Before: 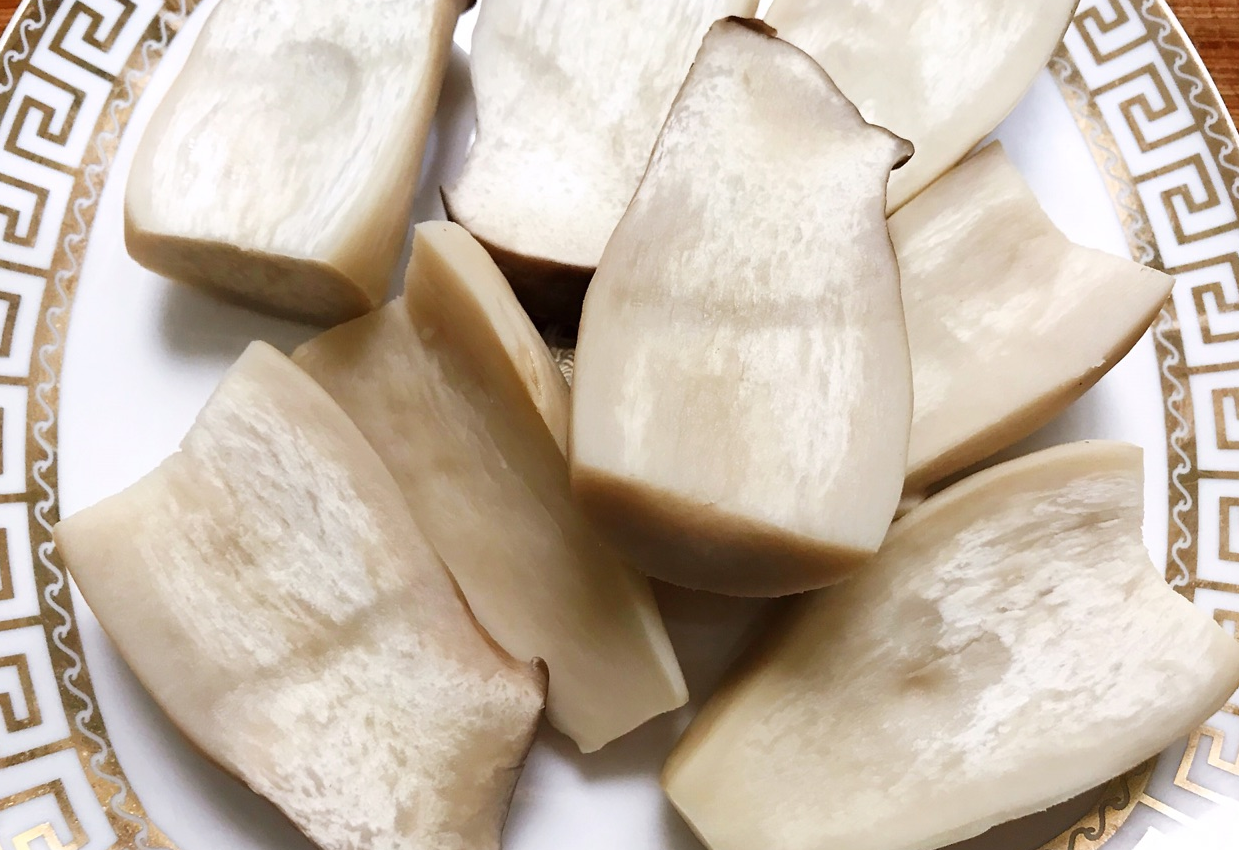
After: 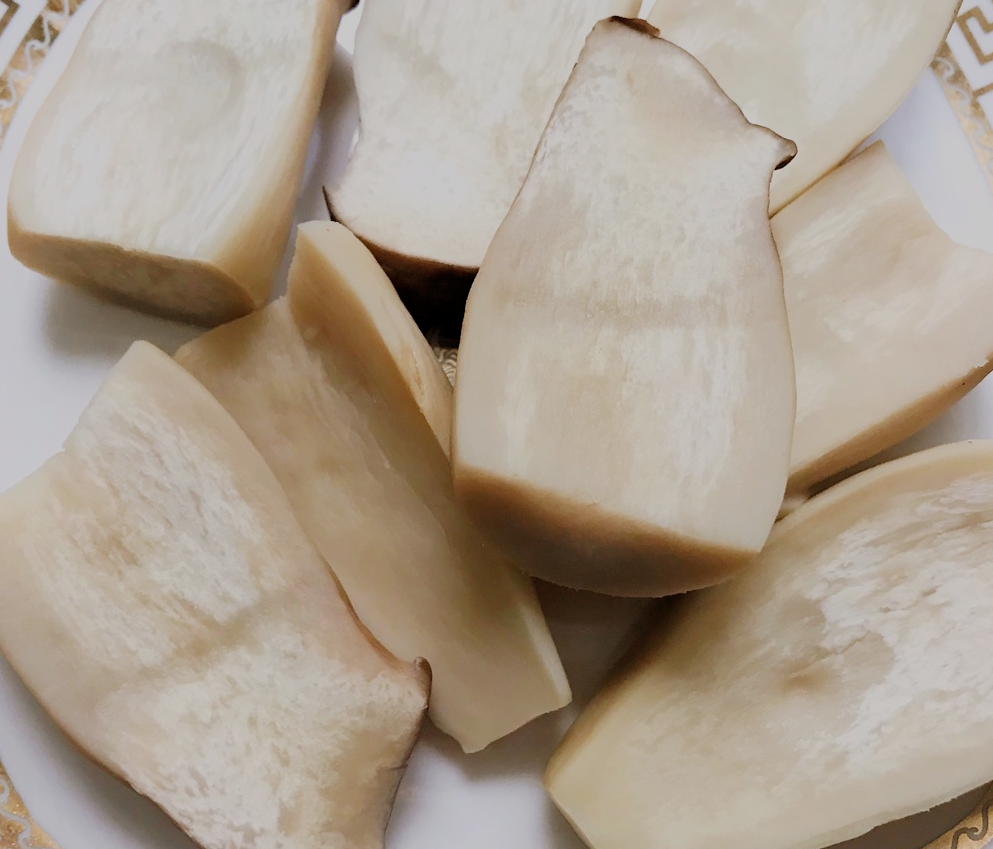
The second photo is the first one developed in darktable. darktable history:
crop and rotate: left 9.597%, right 10.195%
filmic rgb: black relative exposure -8.79 EV, white relative exposure 4.98 EV, threshold 3 EV, target black luminance 0%, hardness 3.77, latitude 66.33%, contrast 0.822, shadows ↔ highlights balance 20%, color science v5 (2021), contrast in shadows safe, contrast in highlights safe, enable highlight reconstruction true
